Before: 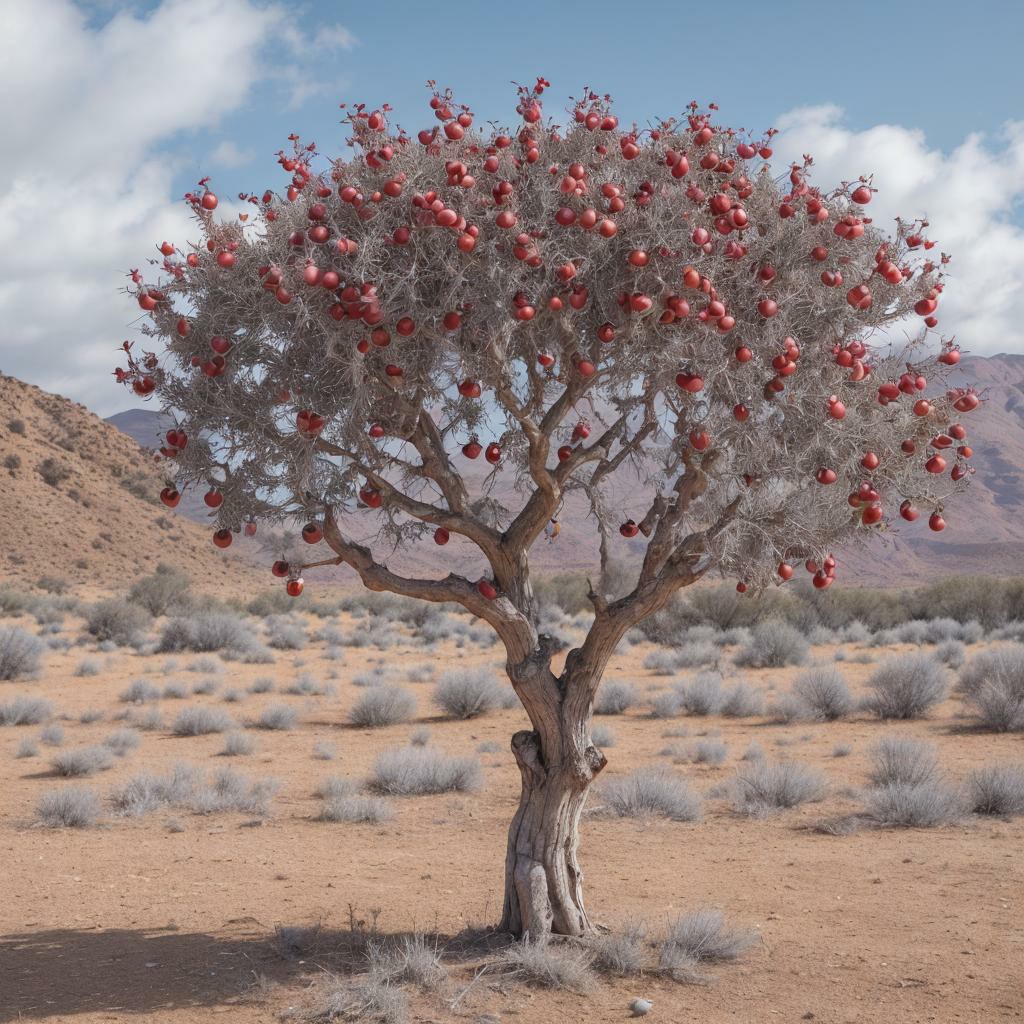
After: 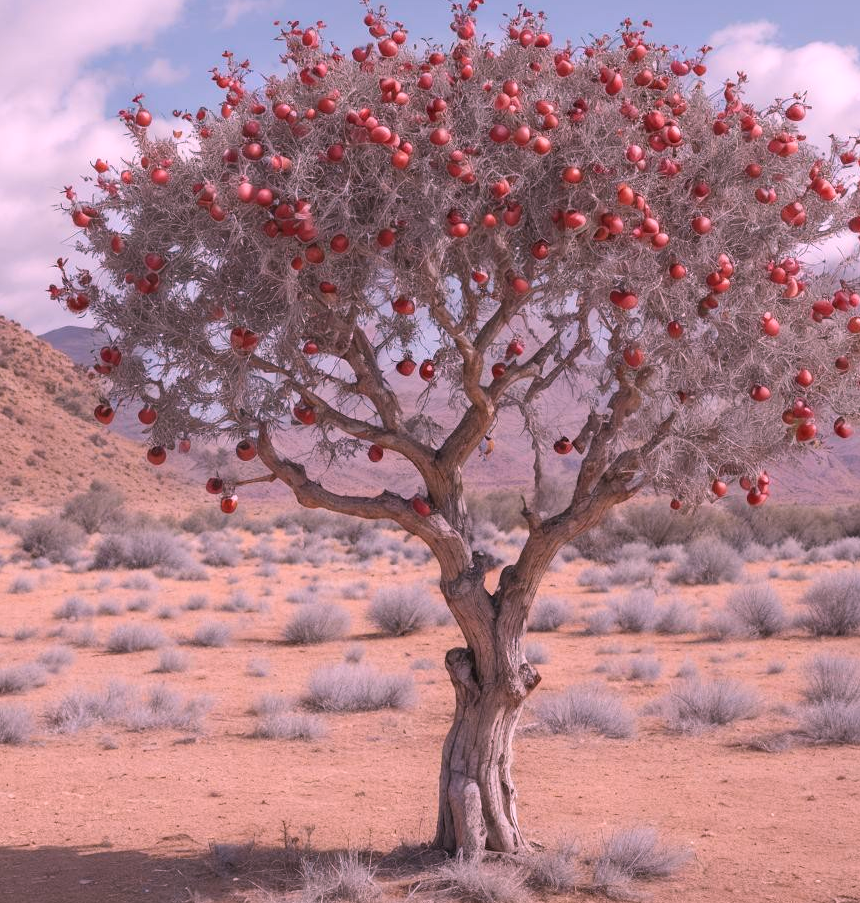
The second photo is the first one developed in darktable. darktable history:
white balance: red 1.188, blue 1.11
crop: left 6.446%, top 8.188%, right 9.538%, bottom 3.548%
